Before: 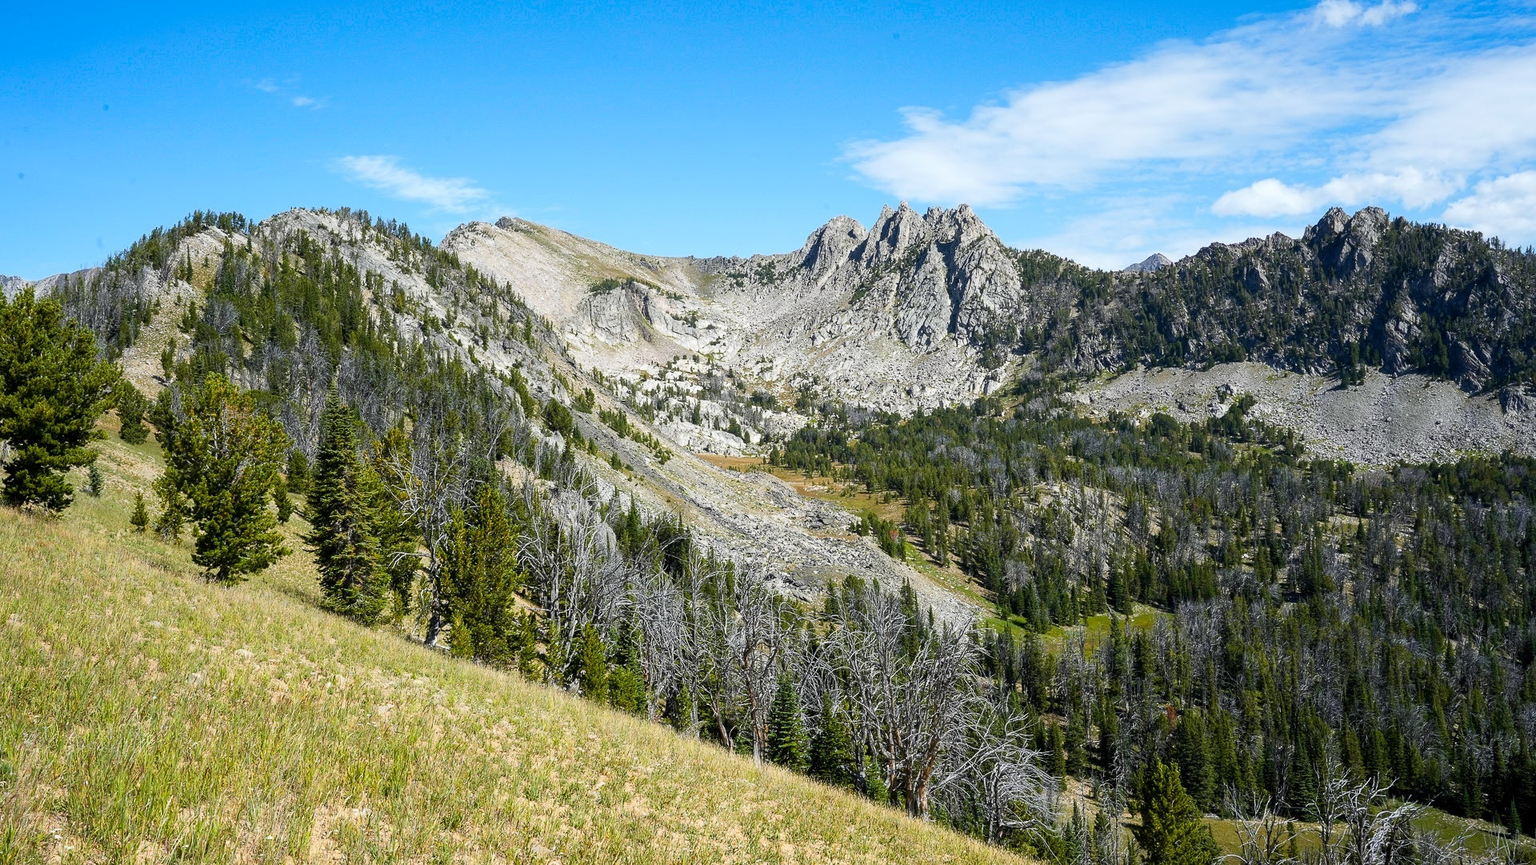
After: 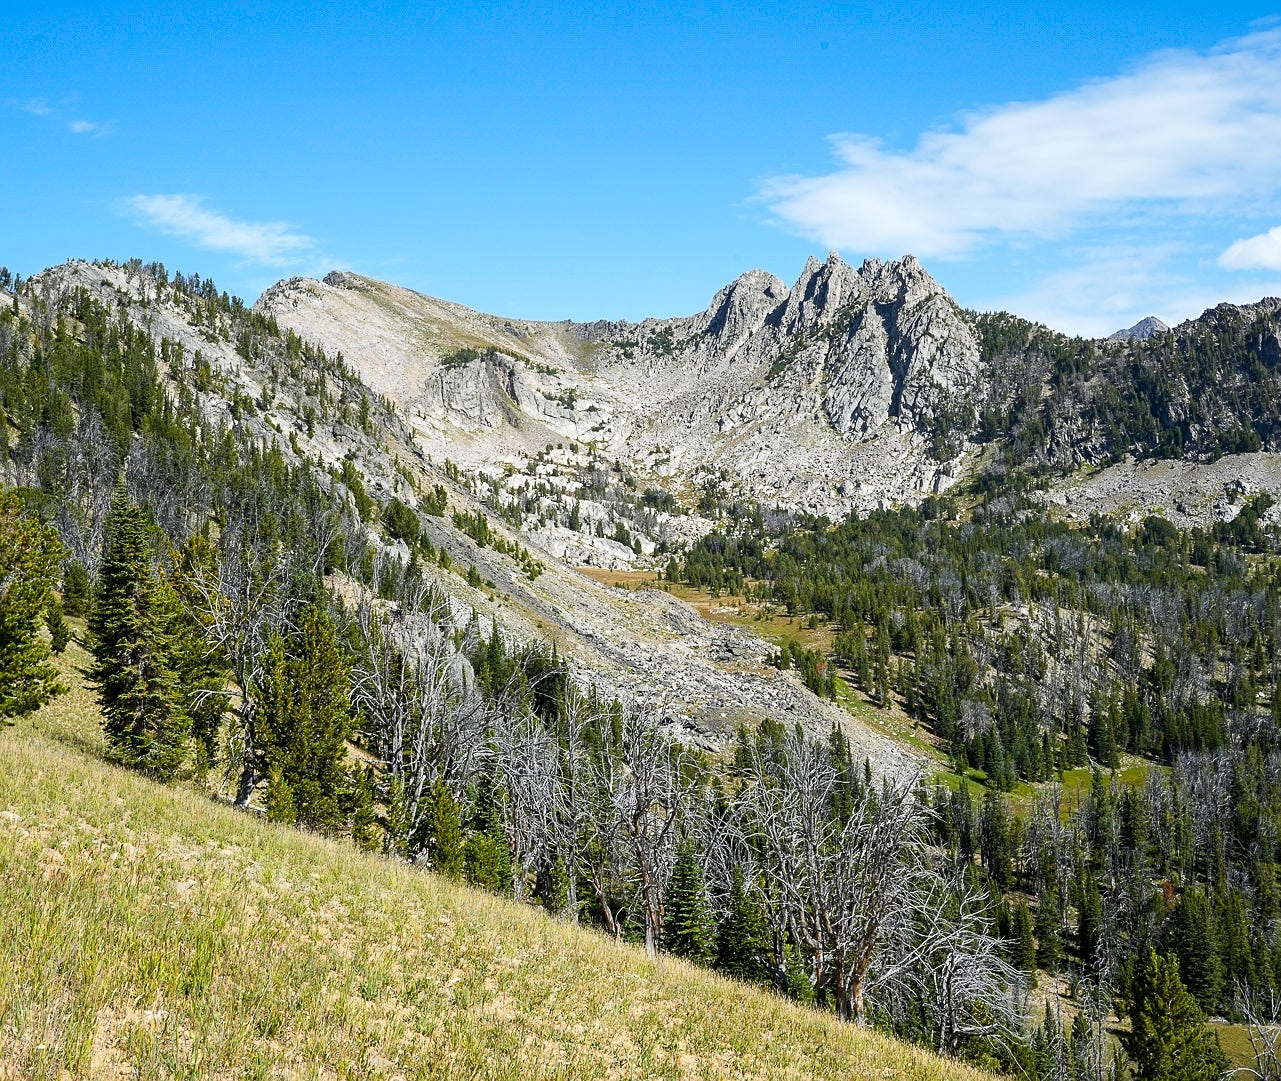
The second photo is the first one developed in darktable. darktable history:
crop: left 15.425%, right 17.818%
sharpen: amount 0.216
